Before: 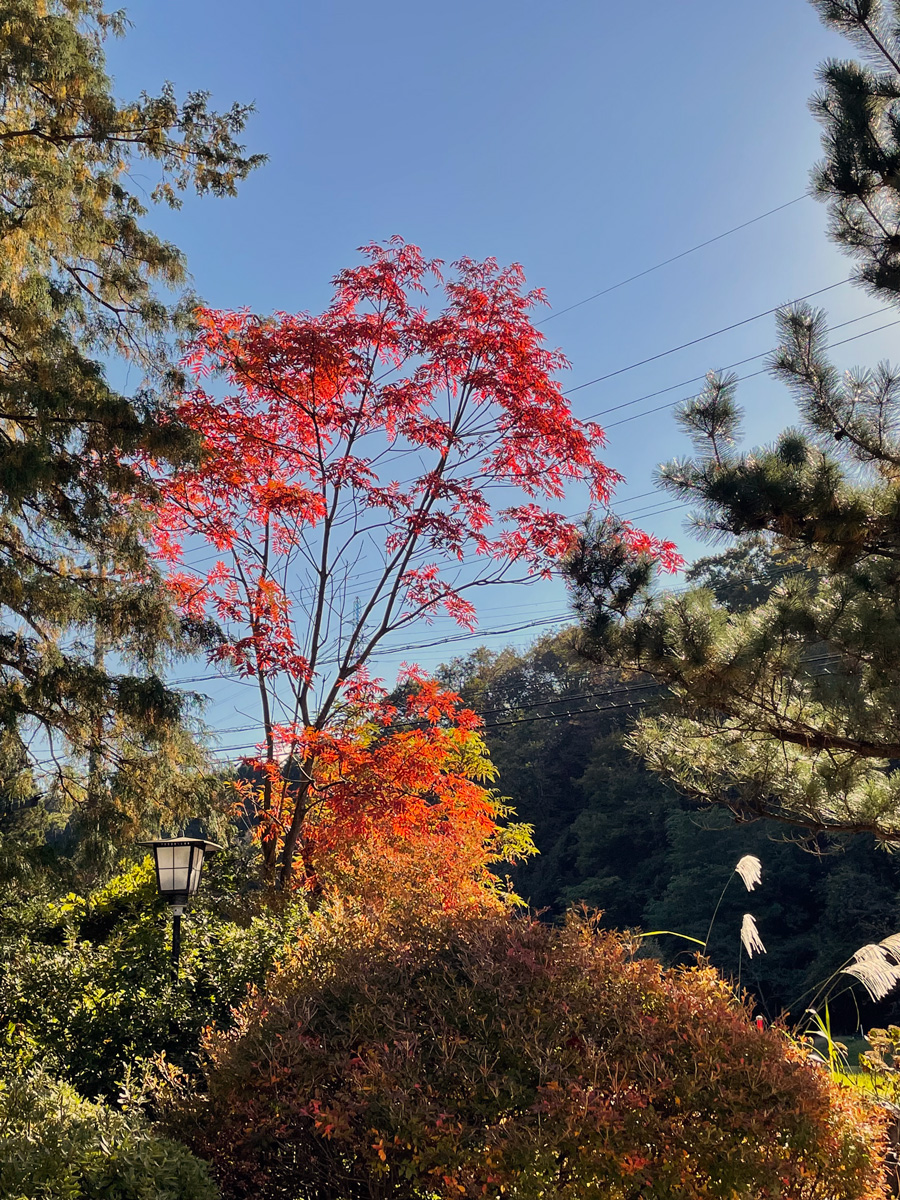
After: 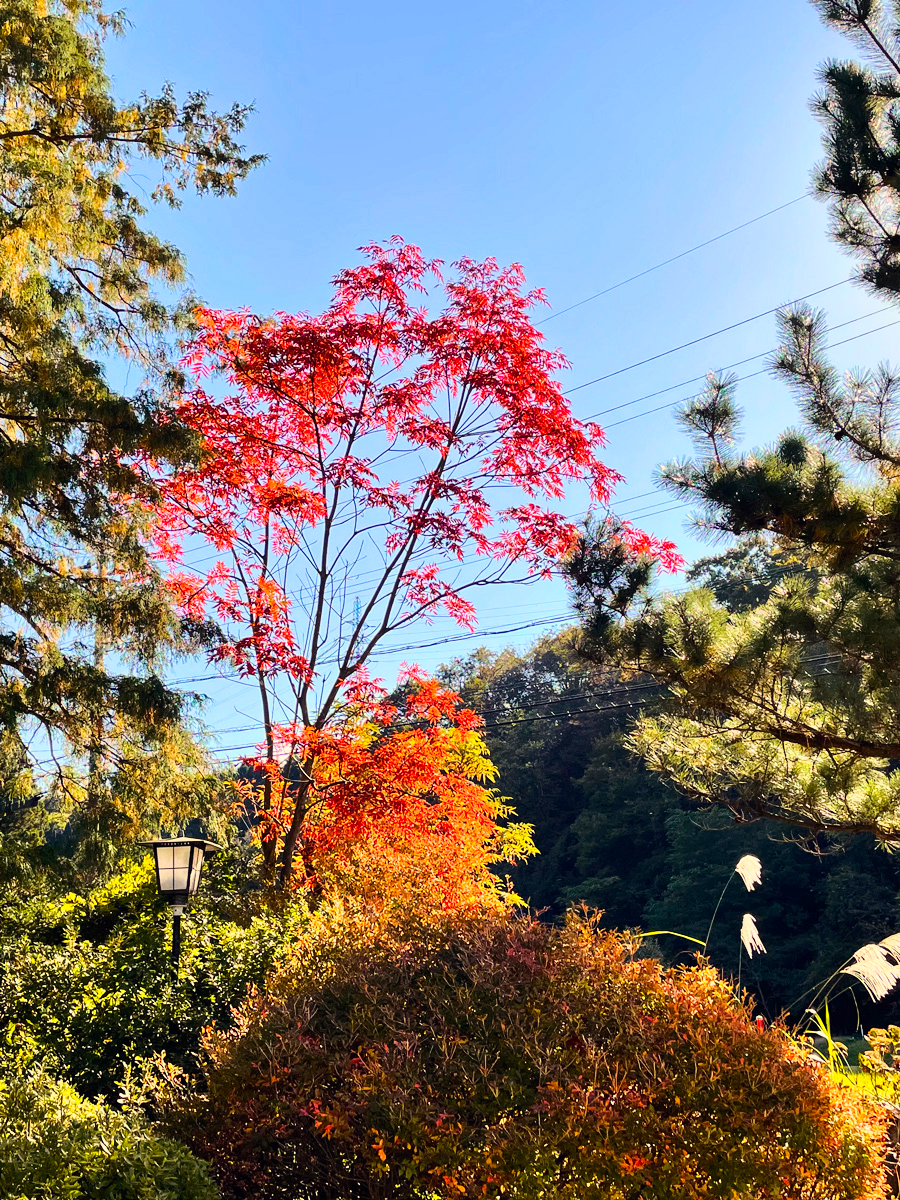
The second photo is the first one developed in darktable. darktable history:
base curve: curves: ch0 [(0, 0) (0.028, 0.03) (0.121, 0.232) (0.46, 0.748) (0.859, 0.968) (1, 1)]
velvia: strength 32.56%, mid-tones bias 0.207
